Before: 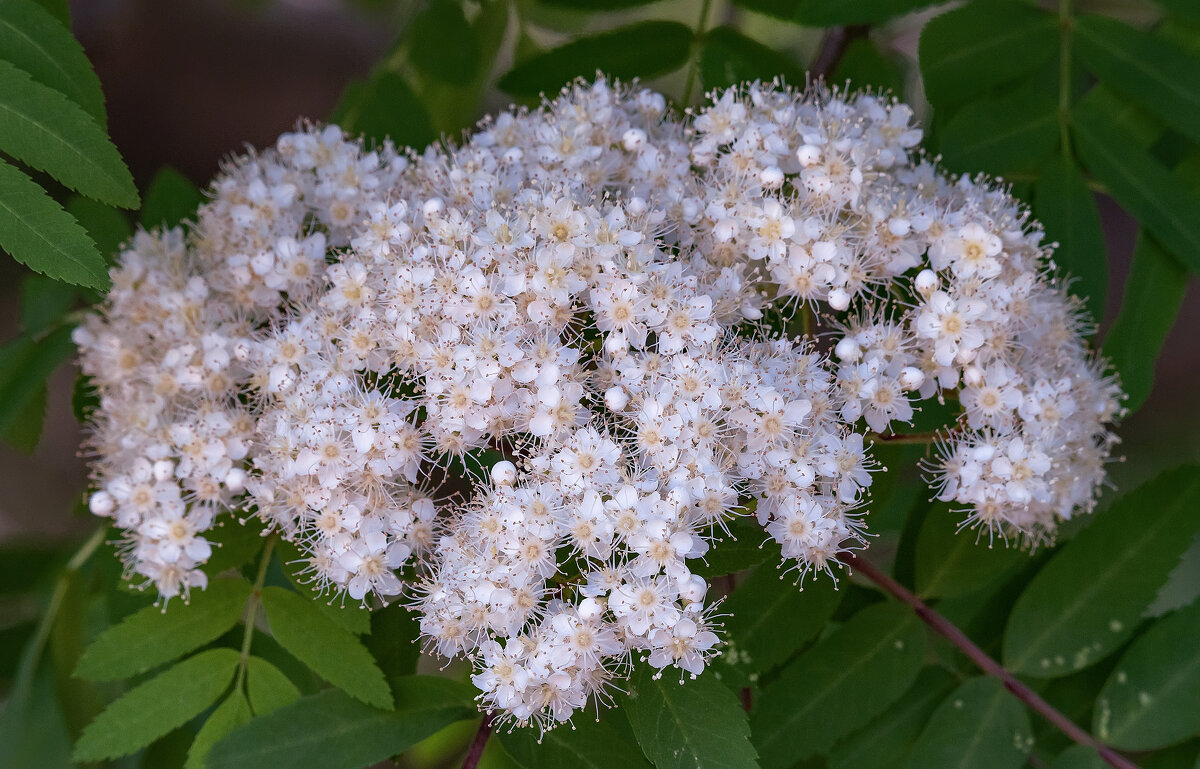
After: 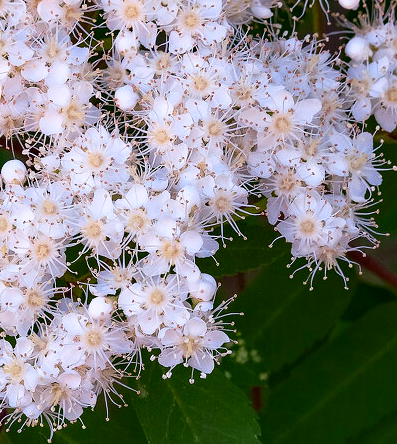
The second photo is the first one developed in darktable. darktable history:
contrast brightness saturation: contrast 0.16, saturation 0.32
crop: left 40.878%, top 39.176%, right 25.993%, bottom 3.081%
shadows and highlights: shadows -24.28, highlights 49.77, soften with gaussian
